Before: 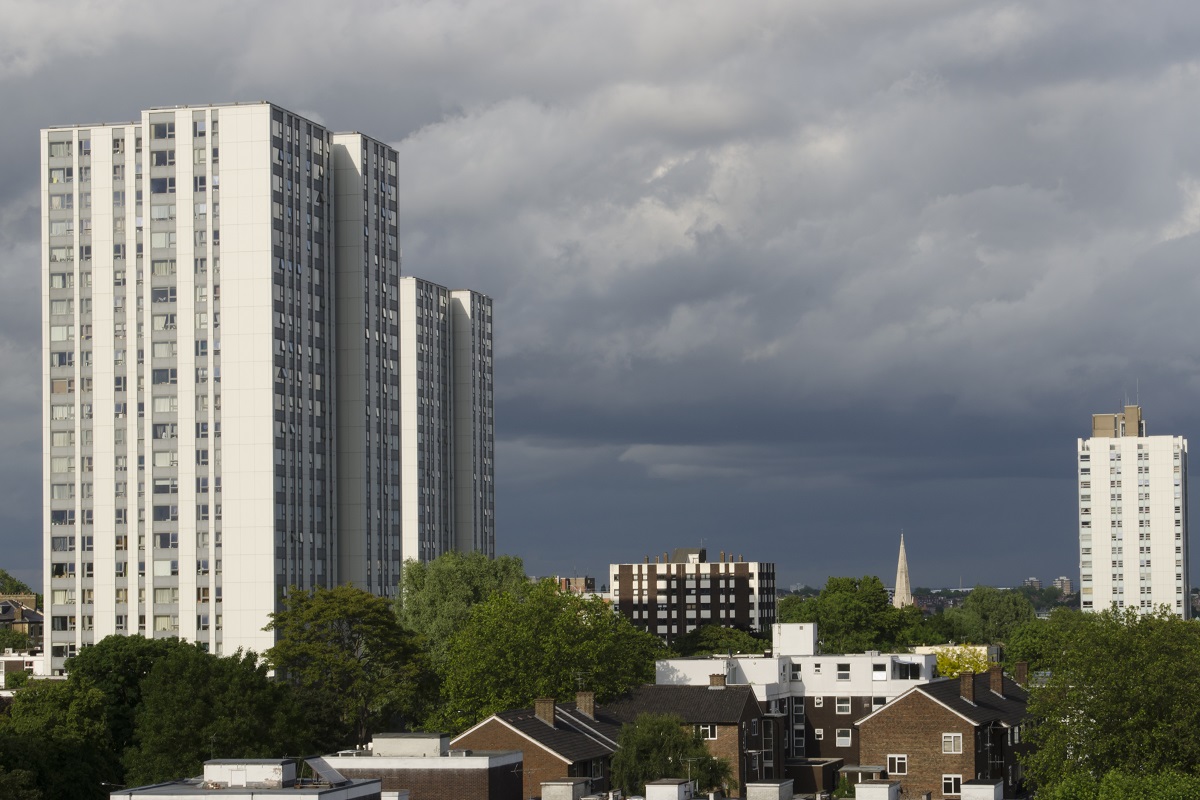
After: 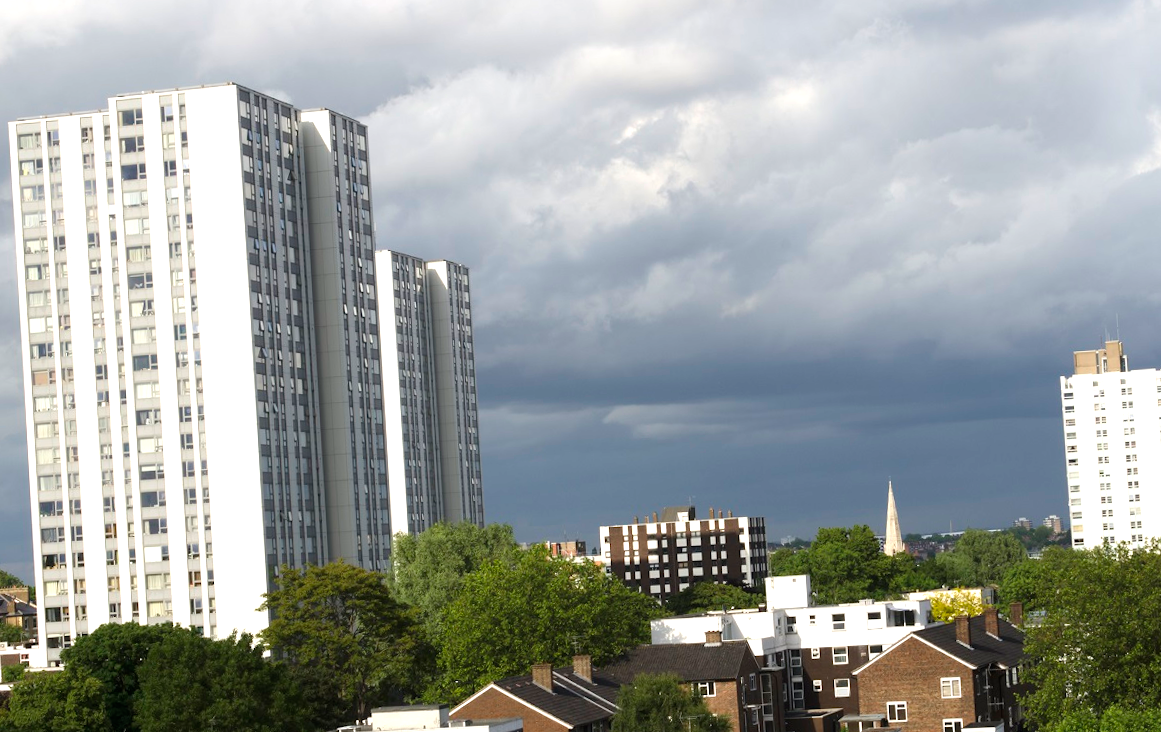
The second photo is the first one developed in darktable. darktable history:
exposure: black level correction 0, exposure 0.9 EV, compensate highlight preservation false
rotate and perspective: rotation -3°, crop left 0.031, crop right 0.968, crop top 0.07, crop bottom 0.93
crop: top 1.049%, right 0.001%
